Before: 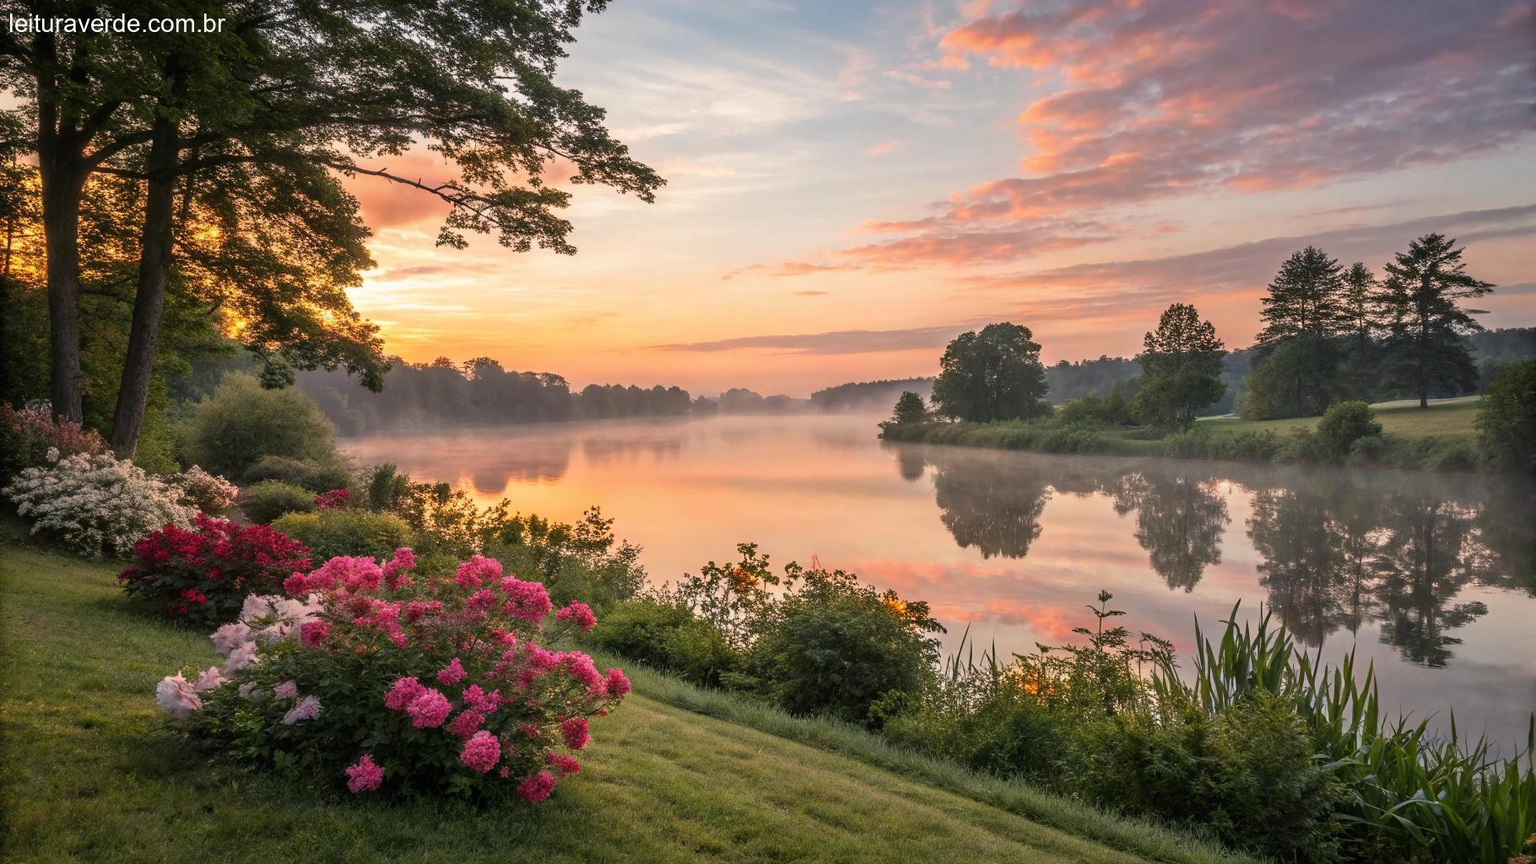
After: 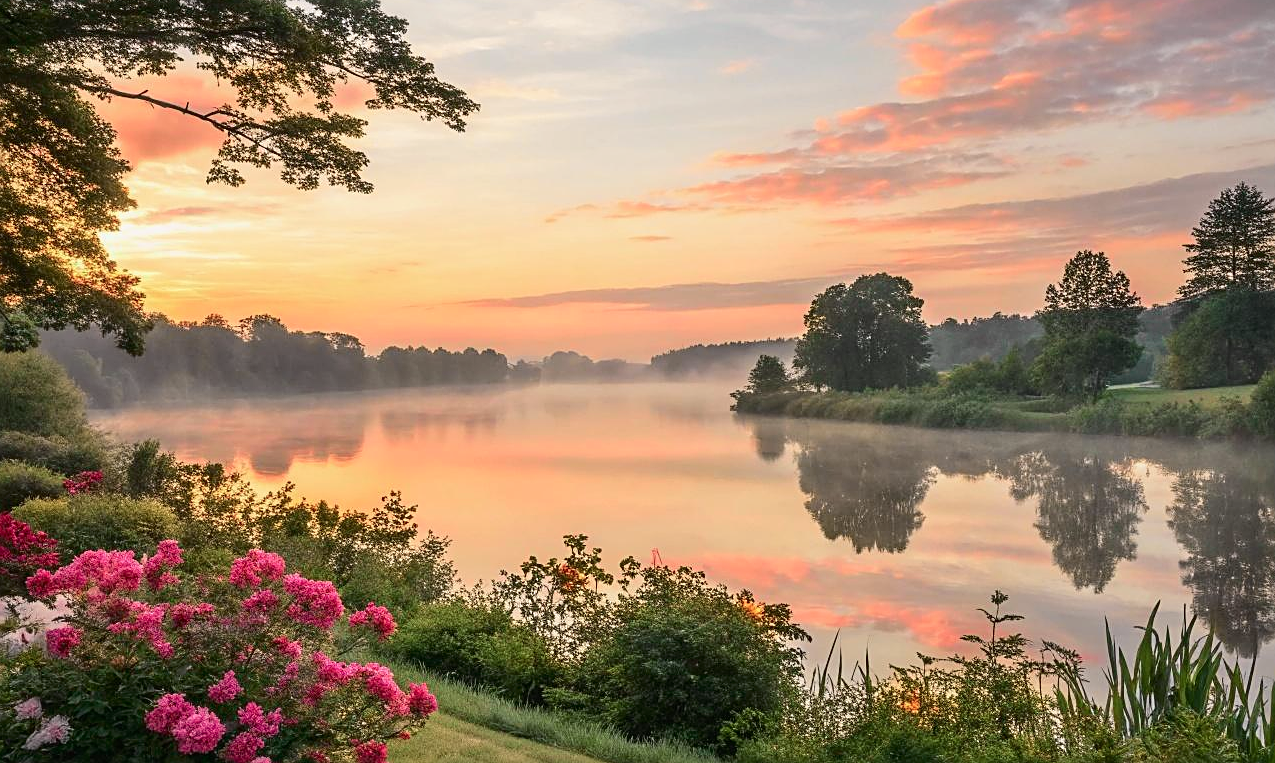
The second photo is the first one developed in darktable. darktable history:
tone curve: curves: ch0 [(0, 0.008) (0.107, 0.091) (0.283, 0.287) (0.461, 0.498) (0.64, 0.679) (0.822, 0.841) (0.998, 0.978)]; ch1 [(0, 0) (0.316, 0.349) (0.466, 0.442) (0.502, 0.5) (0.527, 0.519) (0.561, 0.553) (0.608, 0.629) (0.669, 0.704) (0.859, 0.899) (1, 1)]; ch2 [(0, 0) (0.33, 0.301) (0.421, 0.443) (0.473, 0.498) (0.502, 0.504) (0.522, 0.525) (0.592, 0.61) (0.705, 0.7) (1, 1)], color space Lab, independent channels, preserve colors none
sharpen: on, module defaults
crop and rotate: left 17.047%, top 10.718%, right 12.898%, bottom 14.701%
contrast brightness saturation: saturation -0.062
